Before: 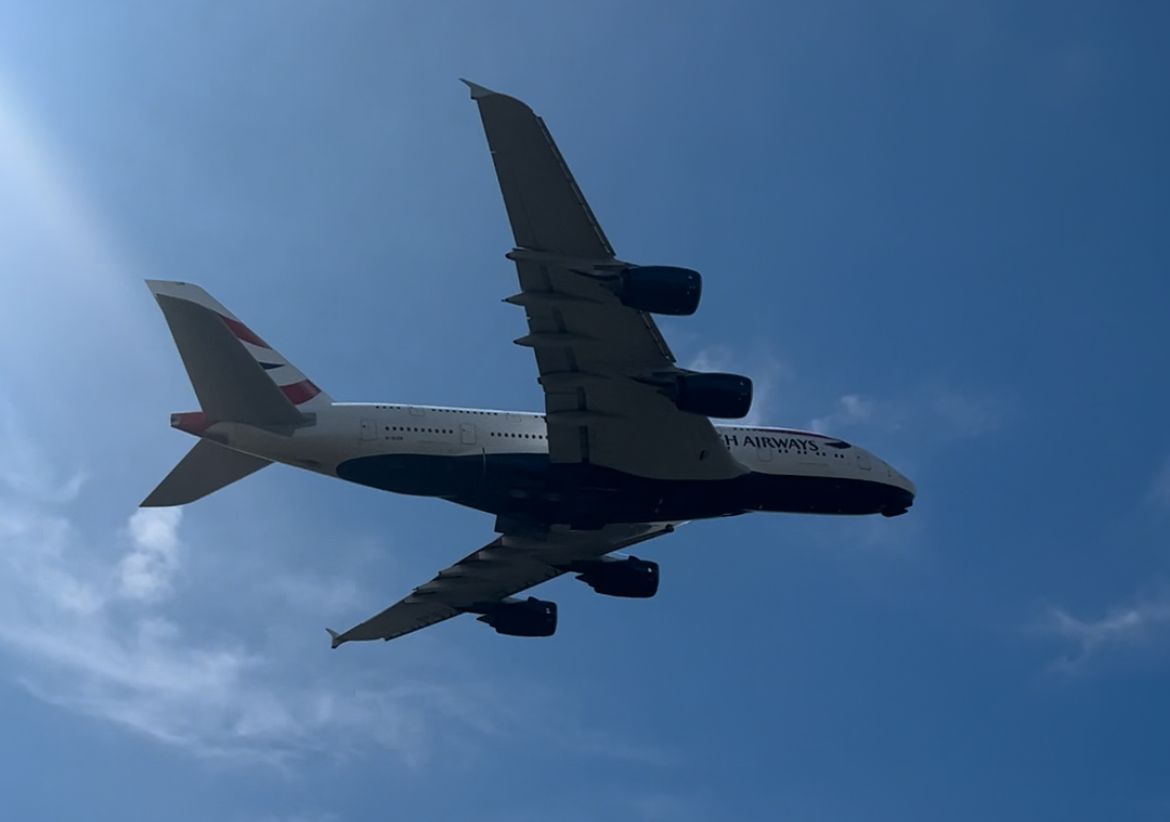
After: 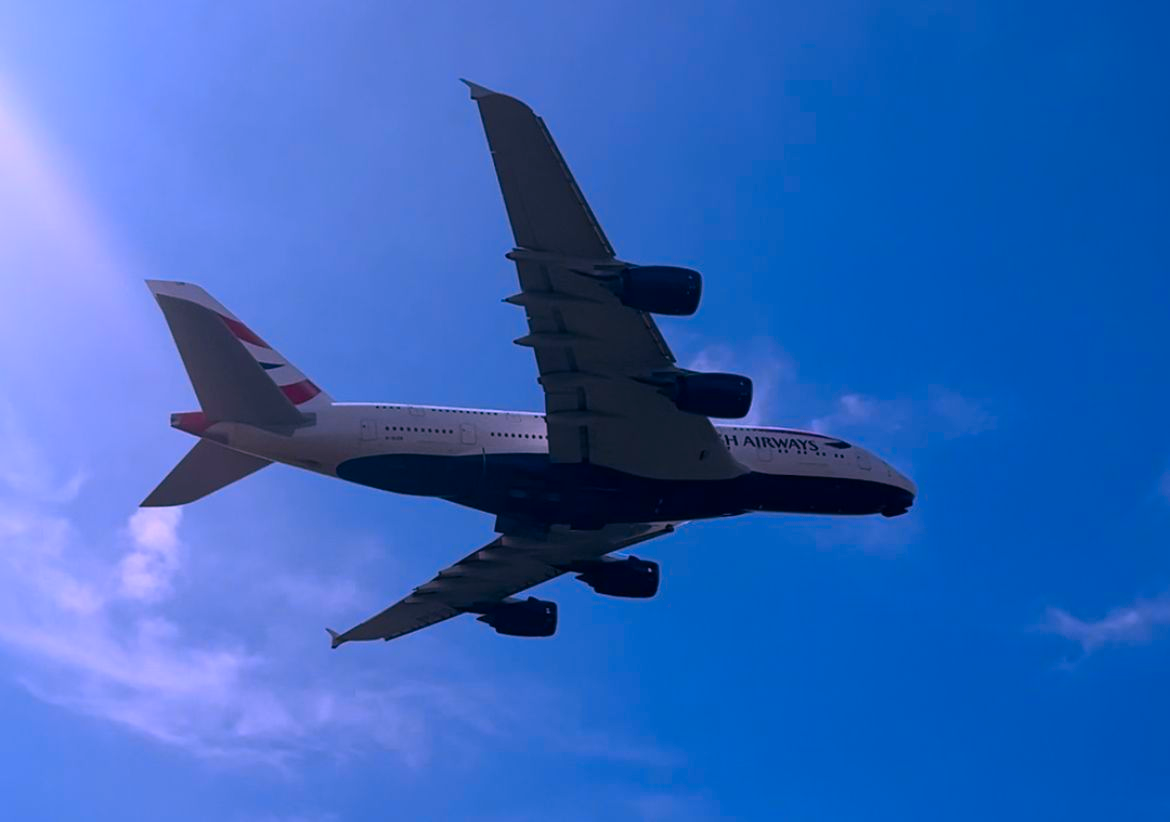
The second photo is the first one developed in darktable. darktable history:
color correction: highlights a* 18.82, highlights b* -12.09, saturation 1.67
